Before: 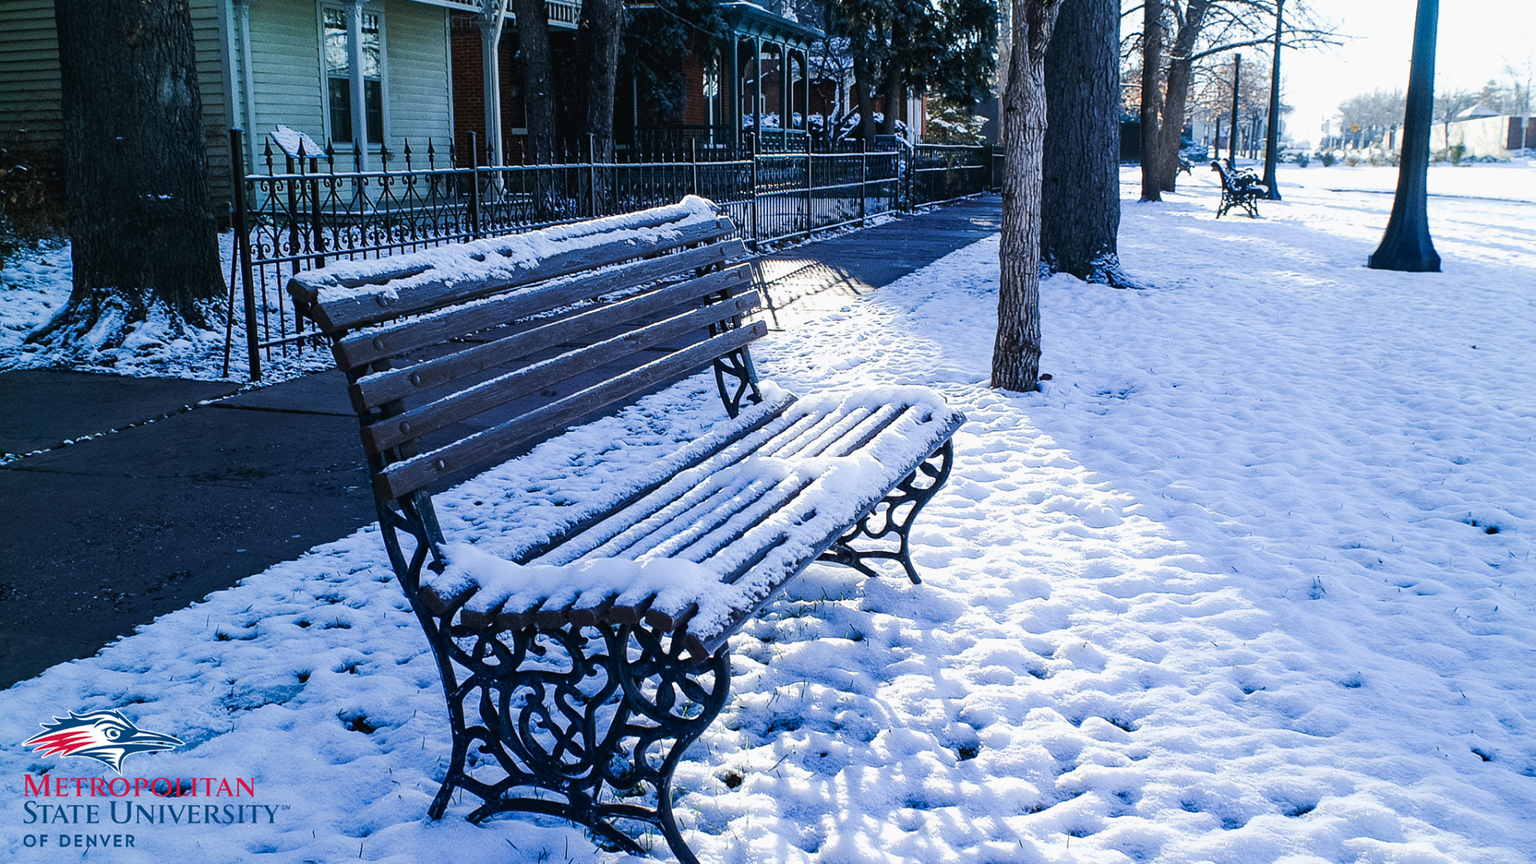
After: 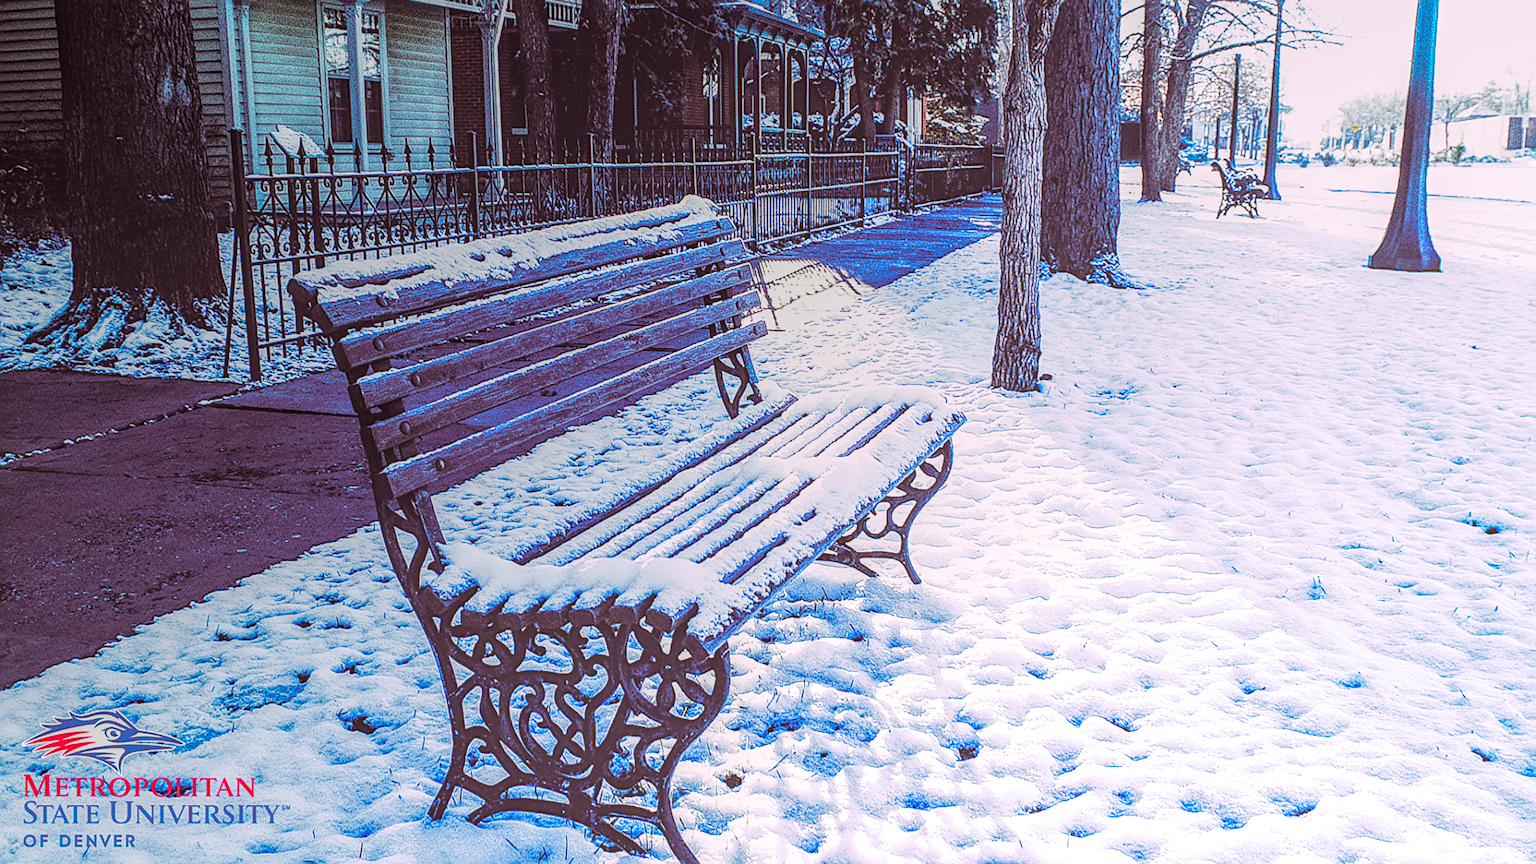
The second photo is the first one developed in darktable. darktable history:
sharpen: on, module defaults
base curve: curves: ch0 [(0, 0) (0.028, 0.03) (0.121, 0.232) (0.46, 0.748) (0.859, 0.968) (1, 1)], preserve colors none
tone equalizer: -8 EV -0.75 EV, -7 EV -0.7 EV, -6 EV -0.6 EV, -5 EV -0.4 EV, -3 EV 0.4 EV, -2 EV 0.6 EV, -1 EV 0.7 EV, +0 EV 0.75 EV, edges refinement/feathering 500, mask exposure compensation -1.57 EV, preserve details no
local contrast: highlights 20%, shadows 30%, detail 200%, midtone range 0.2
split-toning: highlights › hue 298.8°, highlights › saturation 0.73, compress 41.76%
color balance rgb: shadows lift › hue 87.51°, highlights gain › chroma 1.62%, highlights gain › hue 55.1°, global offset › chroma 0.06%, global offset › hue 253.66°, linear chroma grading › global chroma 0.5%, perceptual saturation grading › global saturation 16.38%
